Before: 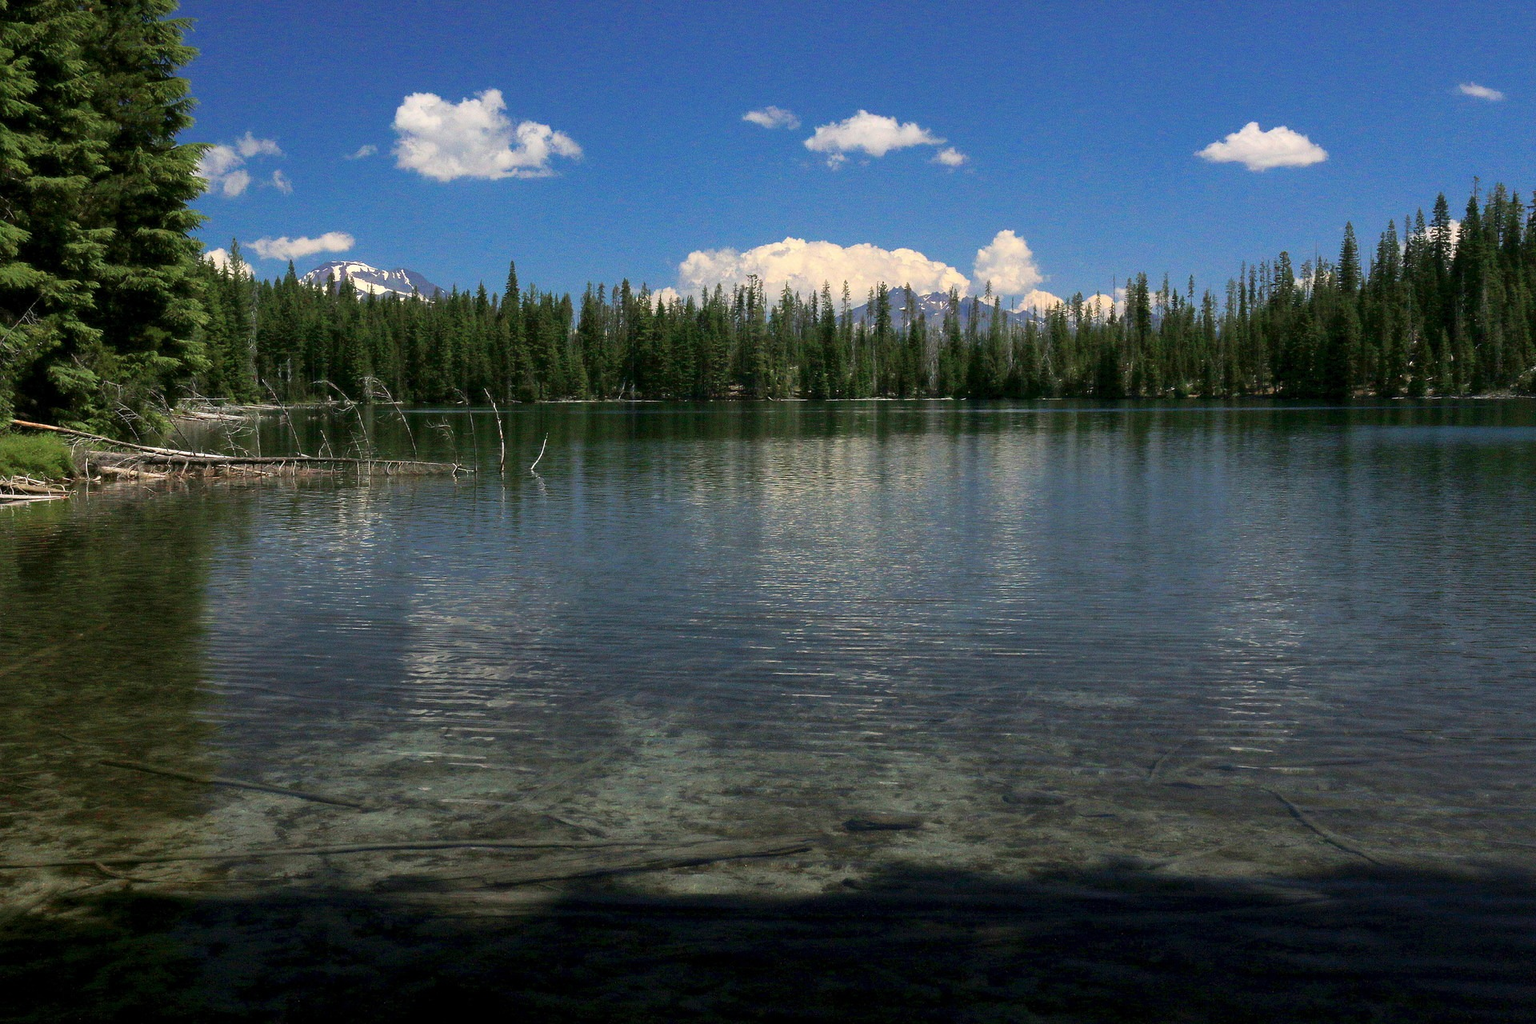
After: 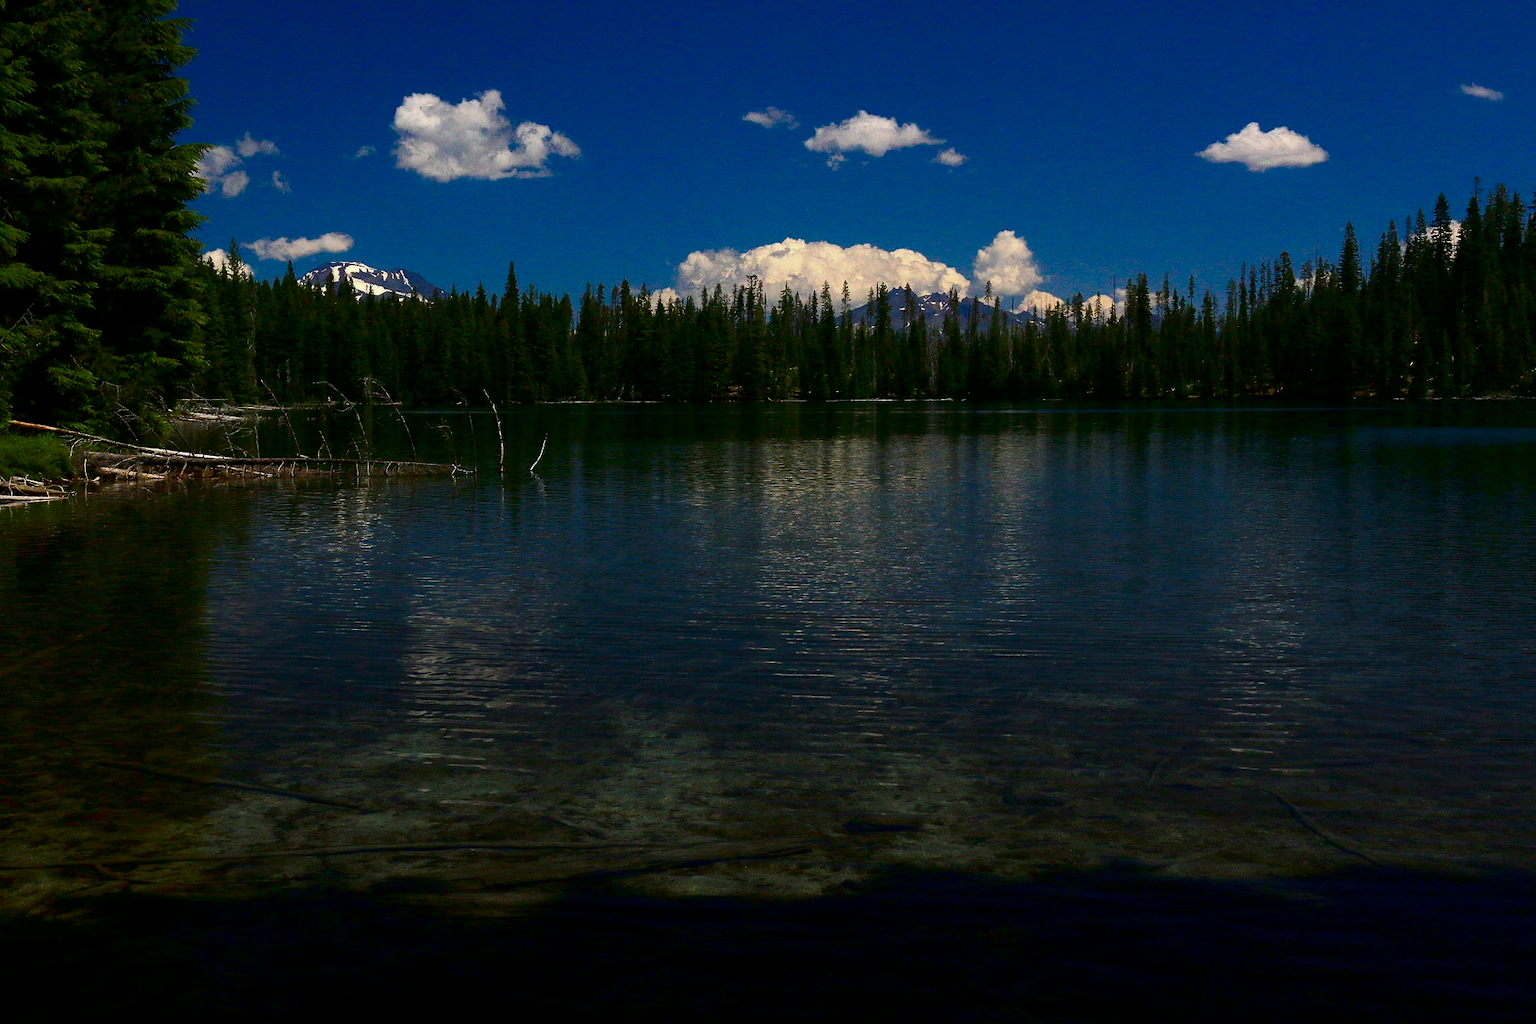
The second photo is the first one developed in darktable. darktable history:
crop and rotate: left 0.126%
contrast brightness saturation: brightness -0.52
color balance rgb: perceptual saturation grading › global saturation 10%, global vibrance 20%
